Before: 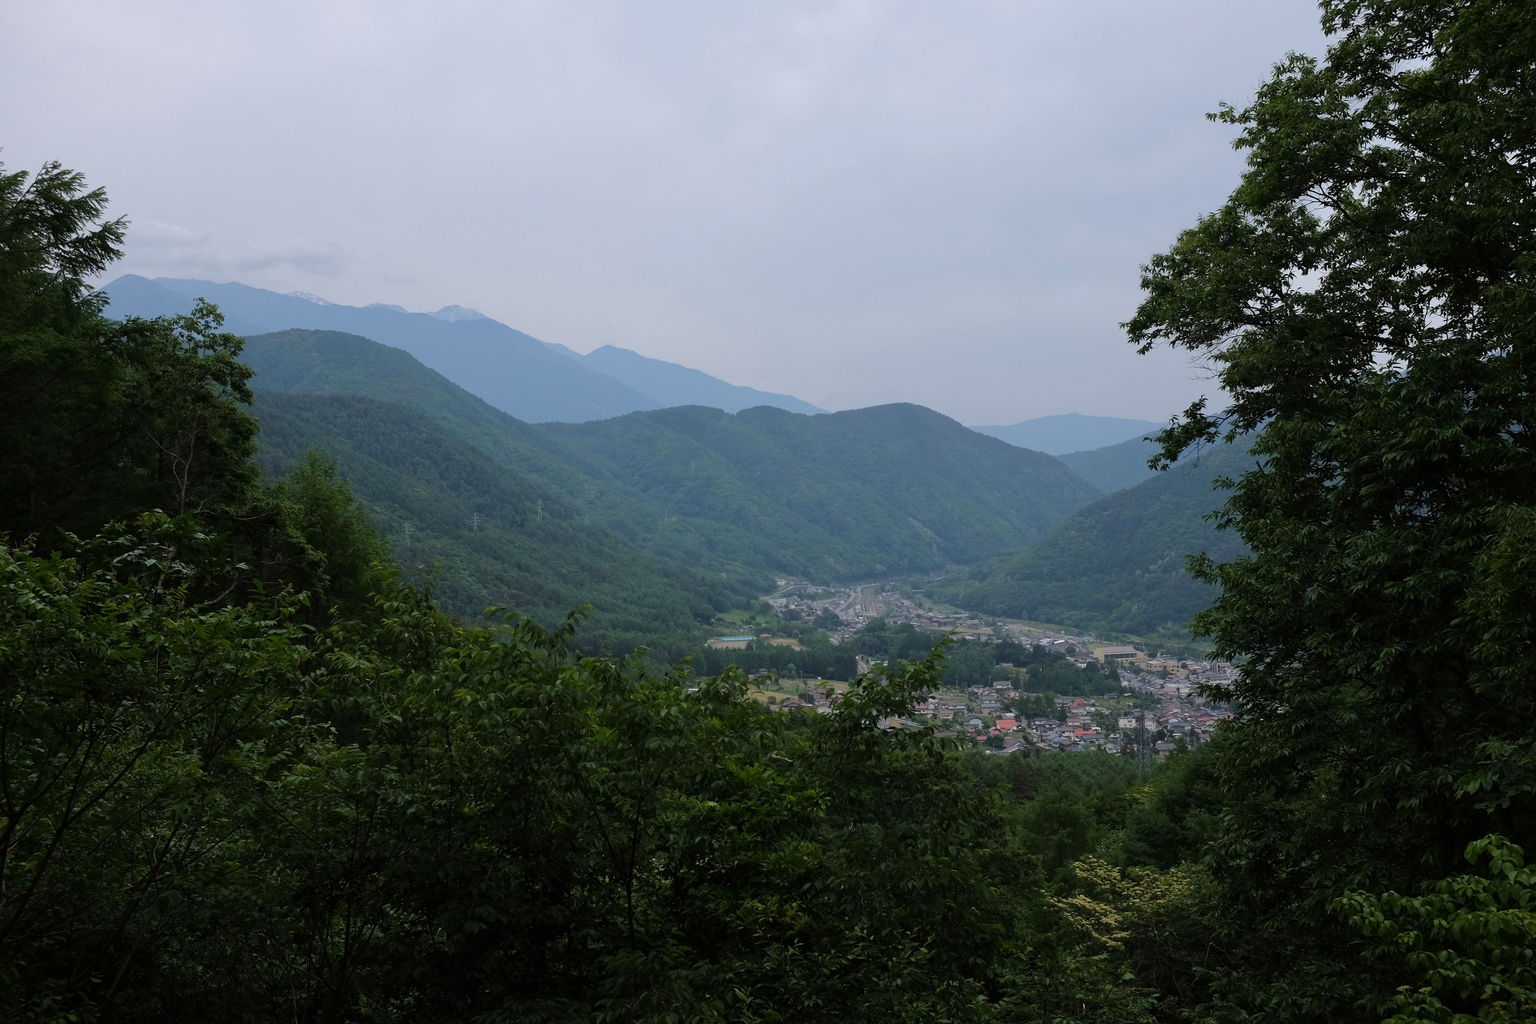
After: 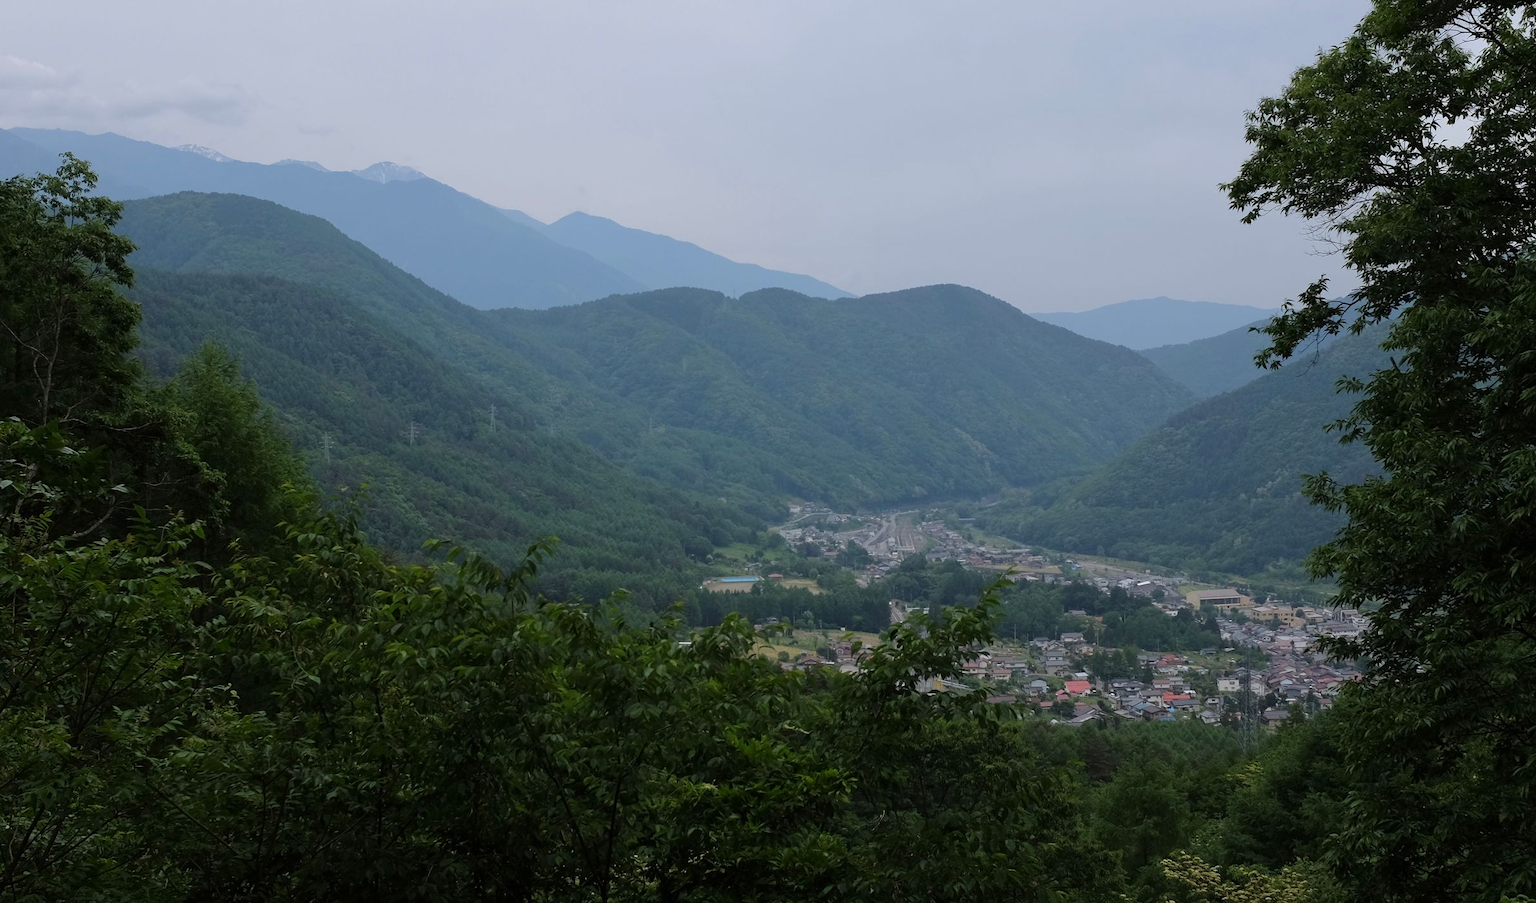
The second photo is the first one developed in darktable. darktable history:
crop: left 9.562%, top 17.216%, right 10.574%, bottom 12.337%
